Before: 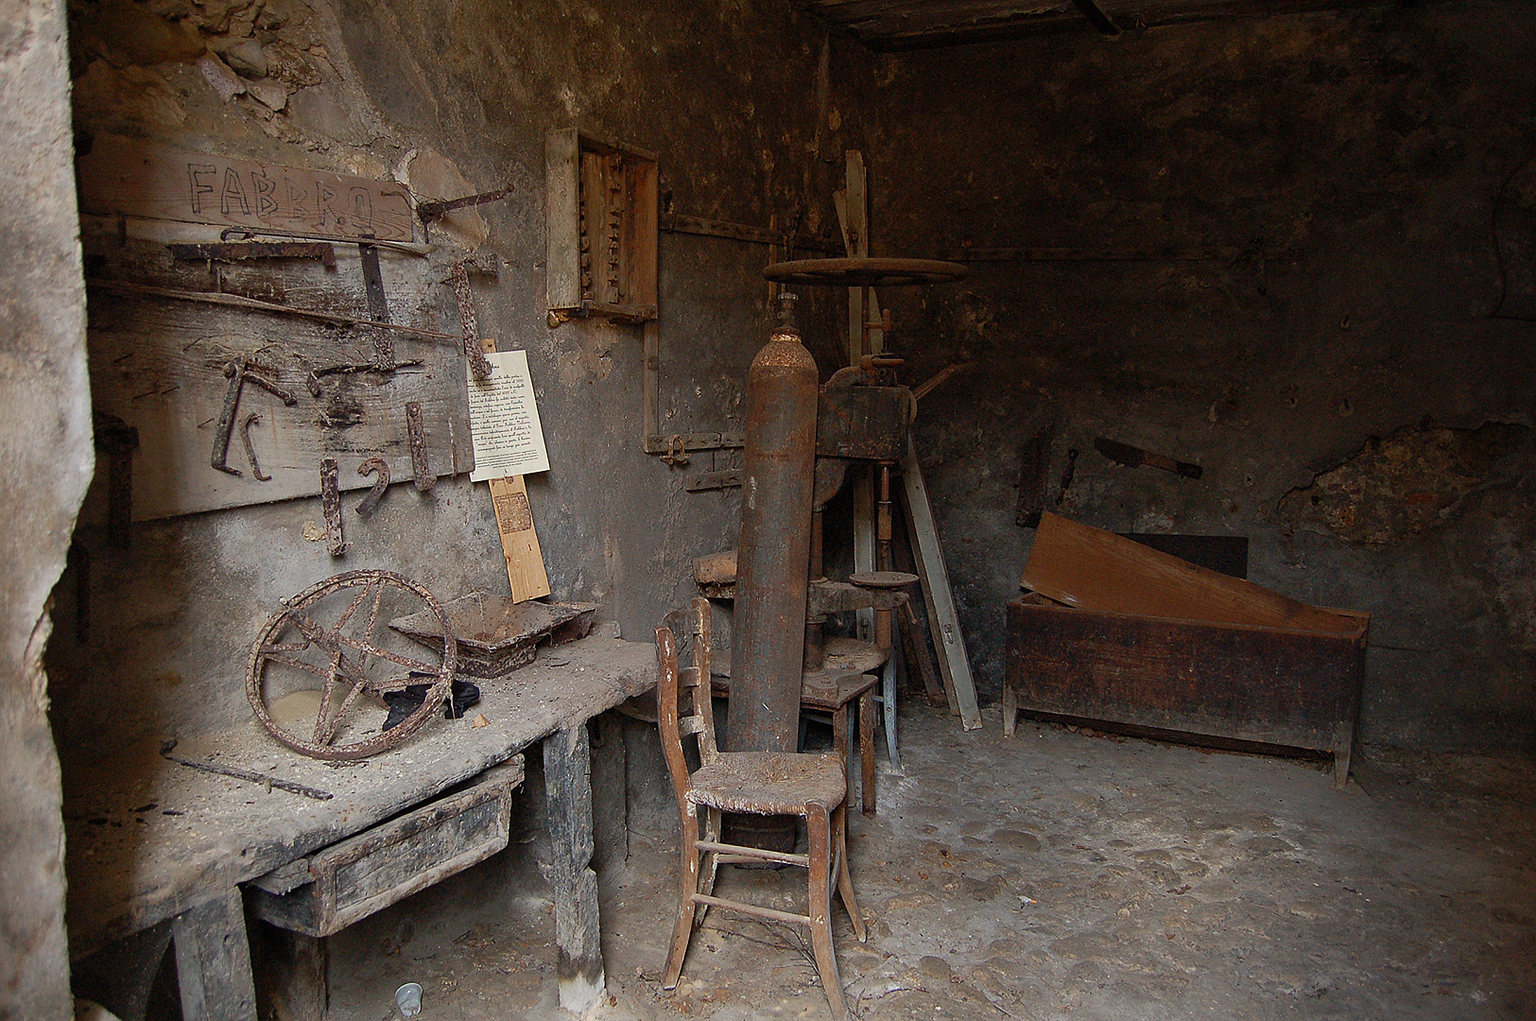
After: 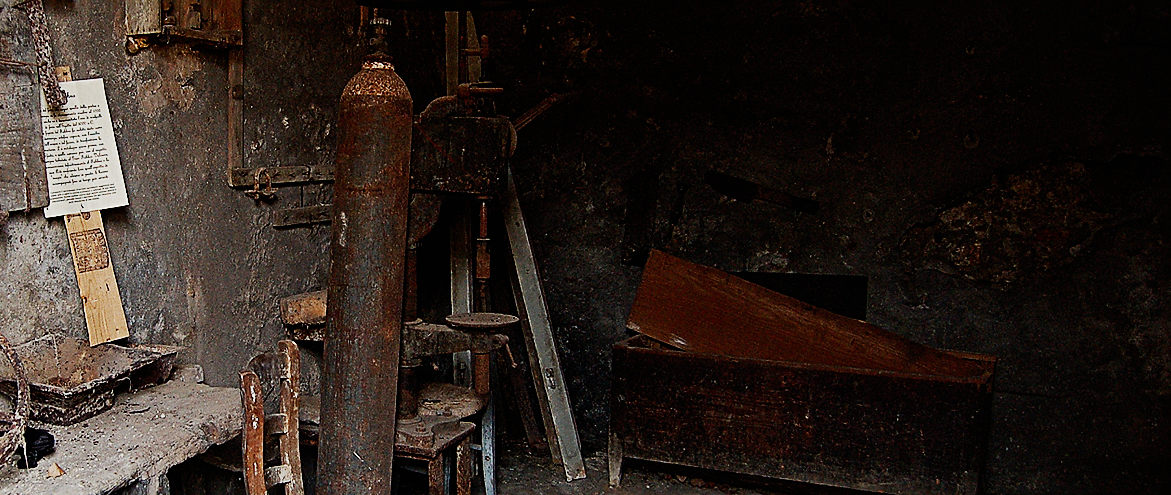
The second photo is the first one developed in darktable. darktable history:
crop and rotate: left 27.938%, top 27.046%, bottom 27.046%
sharpen: radius 3.119
sigmoid: contrast 2, skew -0.2, preserve hue 0%, red attenuation 0.1, red rotation 0.035, green attenuation 0.1, green rotation -0.017, blue attenuation 0.15, blue rotation -0.052, base primaries Rec2020
